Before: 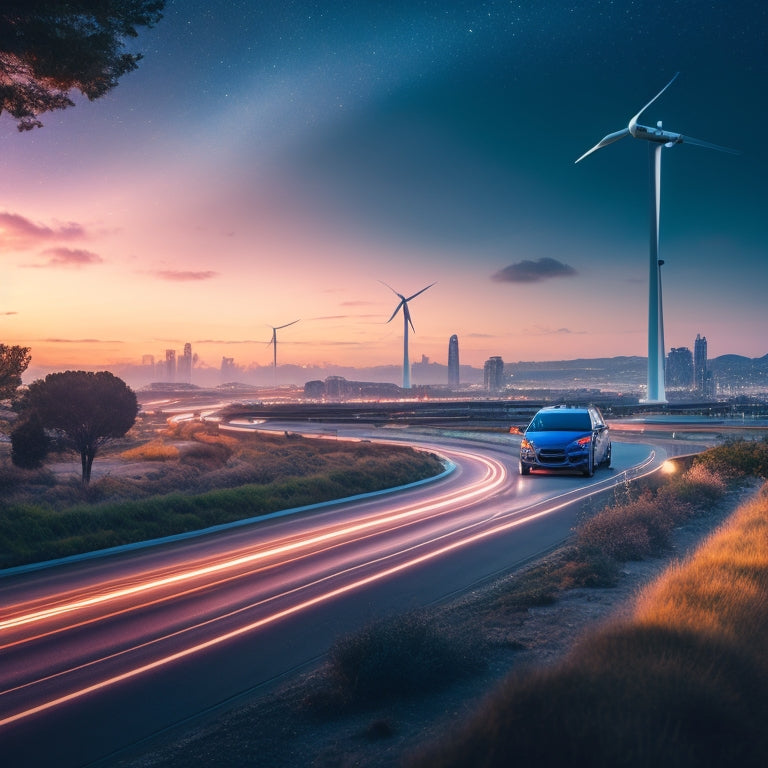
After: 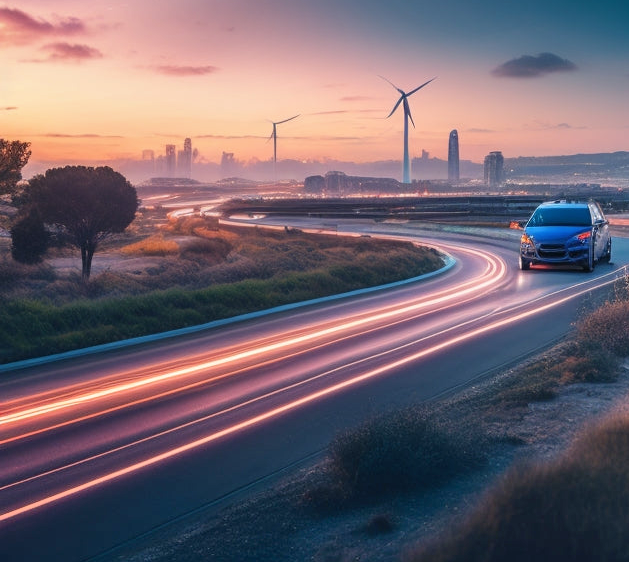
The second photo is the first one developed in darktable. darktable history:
shadows and highlights: low approximation 0.01, soften with gaussian
crop: top 26.804%, right 18.028%
